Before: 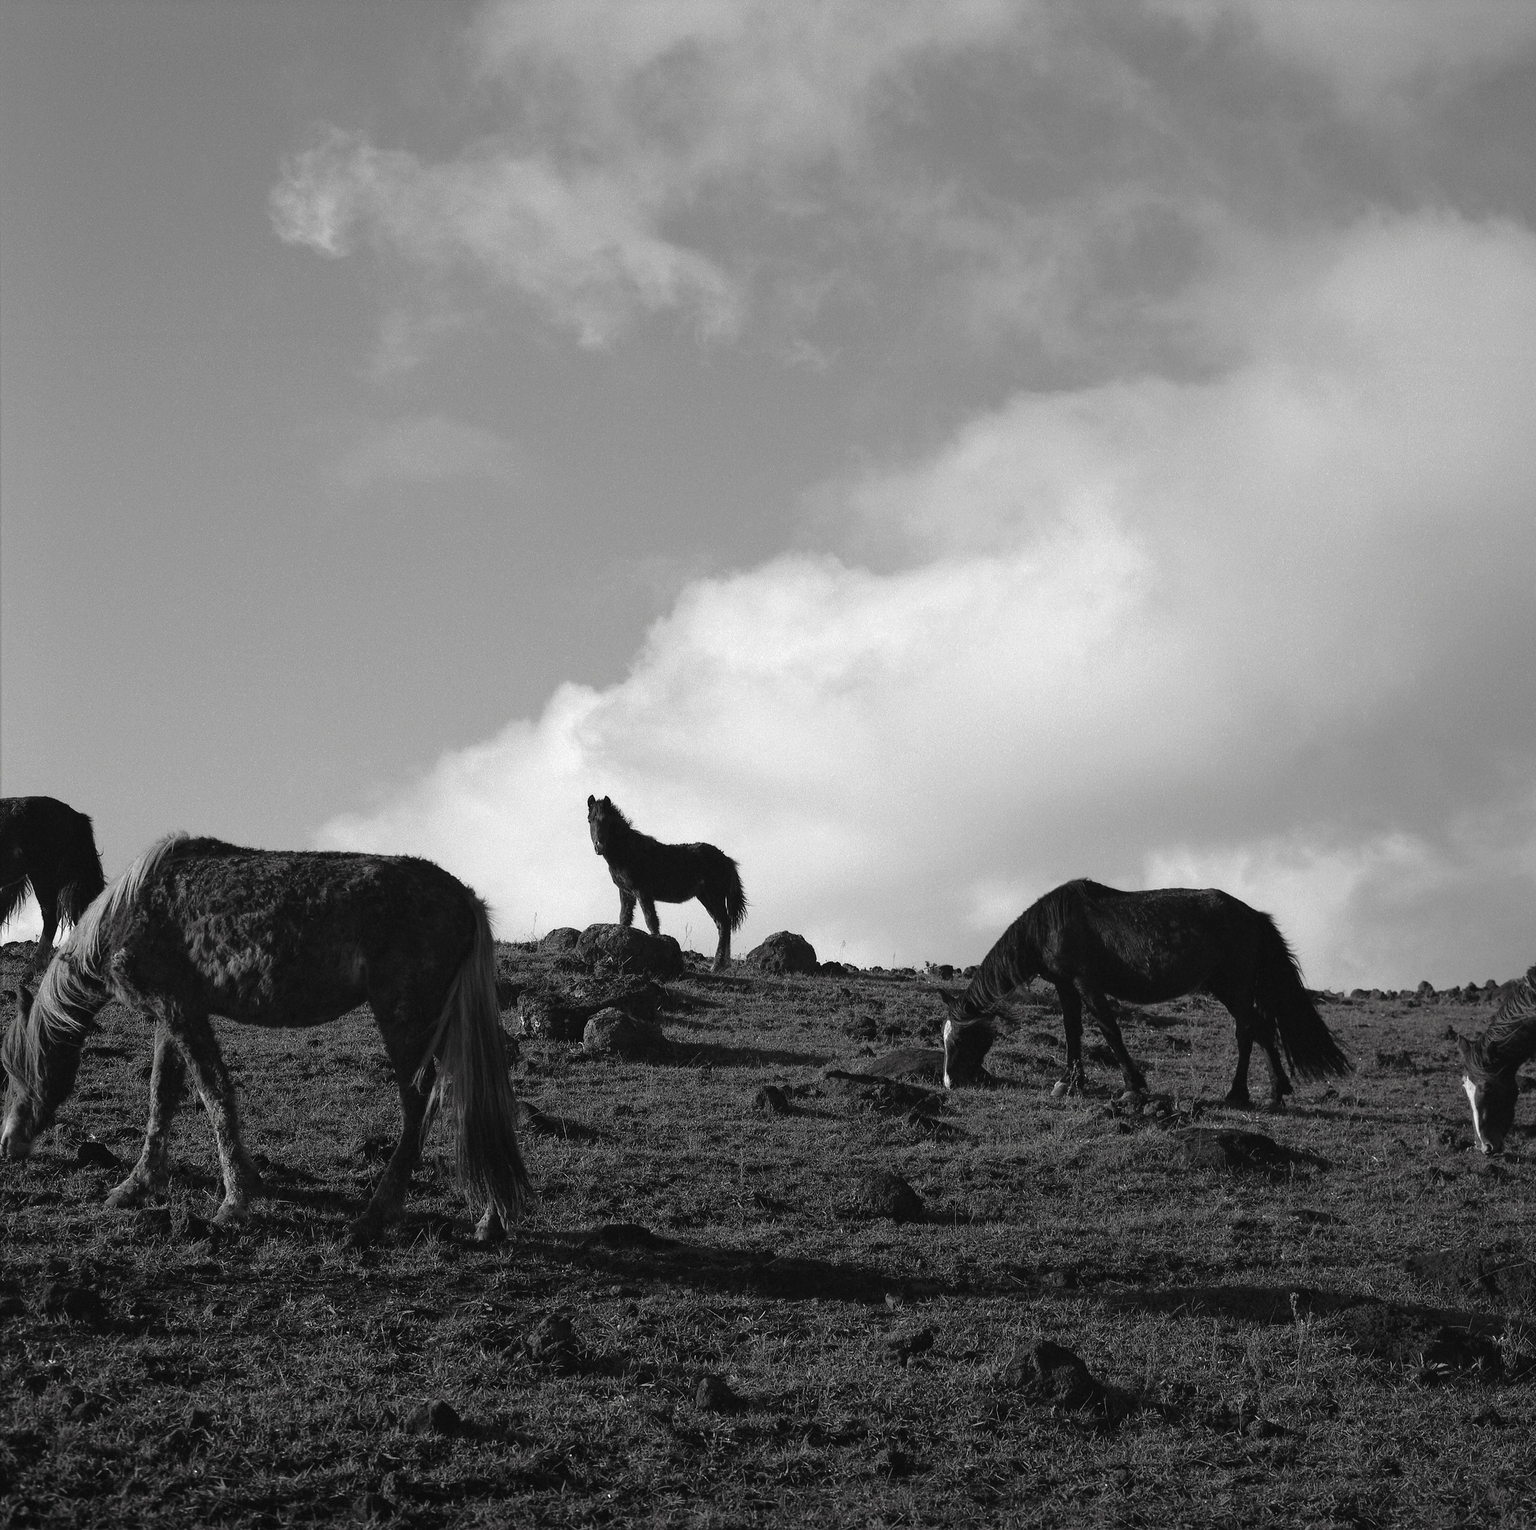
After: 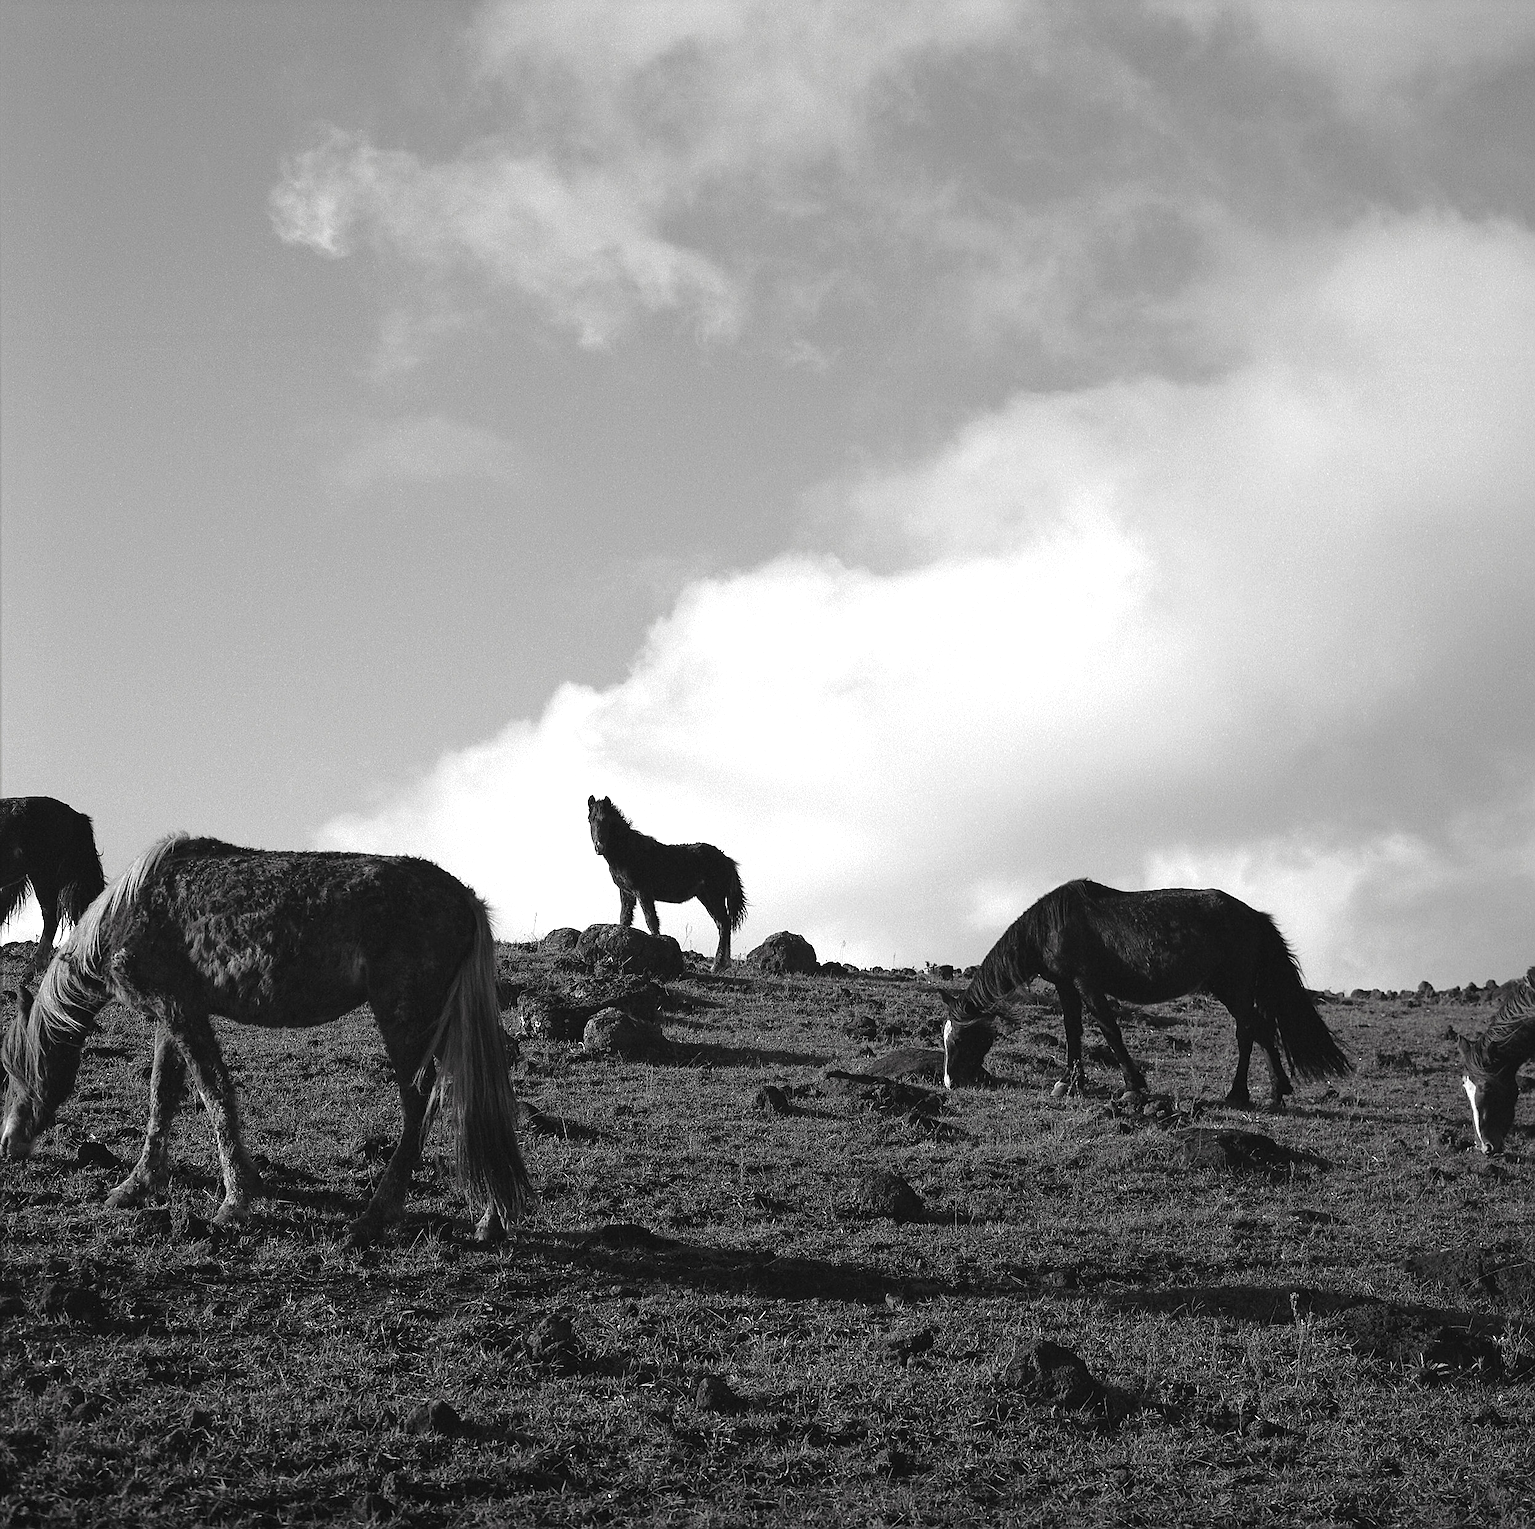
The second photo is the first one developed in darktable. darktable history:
sharpen: on, module defaults
exposure: black level correction 0, exposure 0.5 EV, compensate highlight preservation false
